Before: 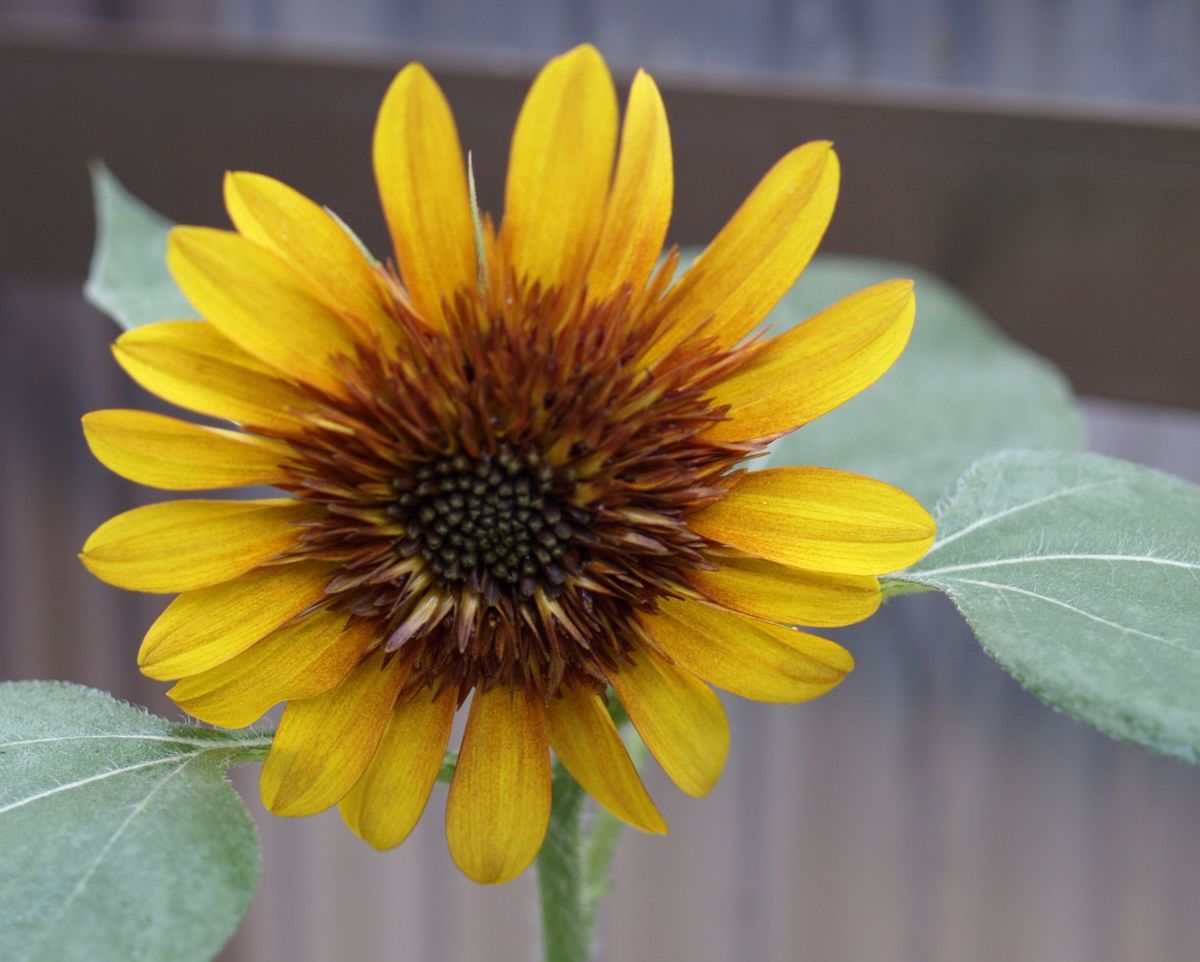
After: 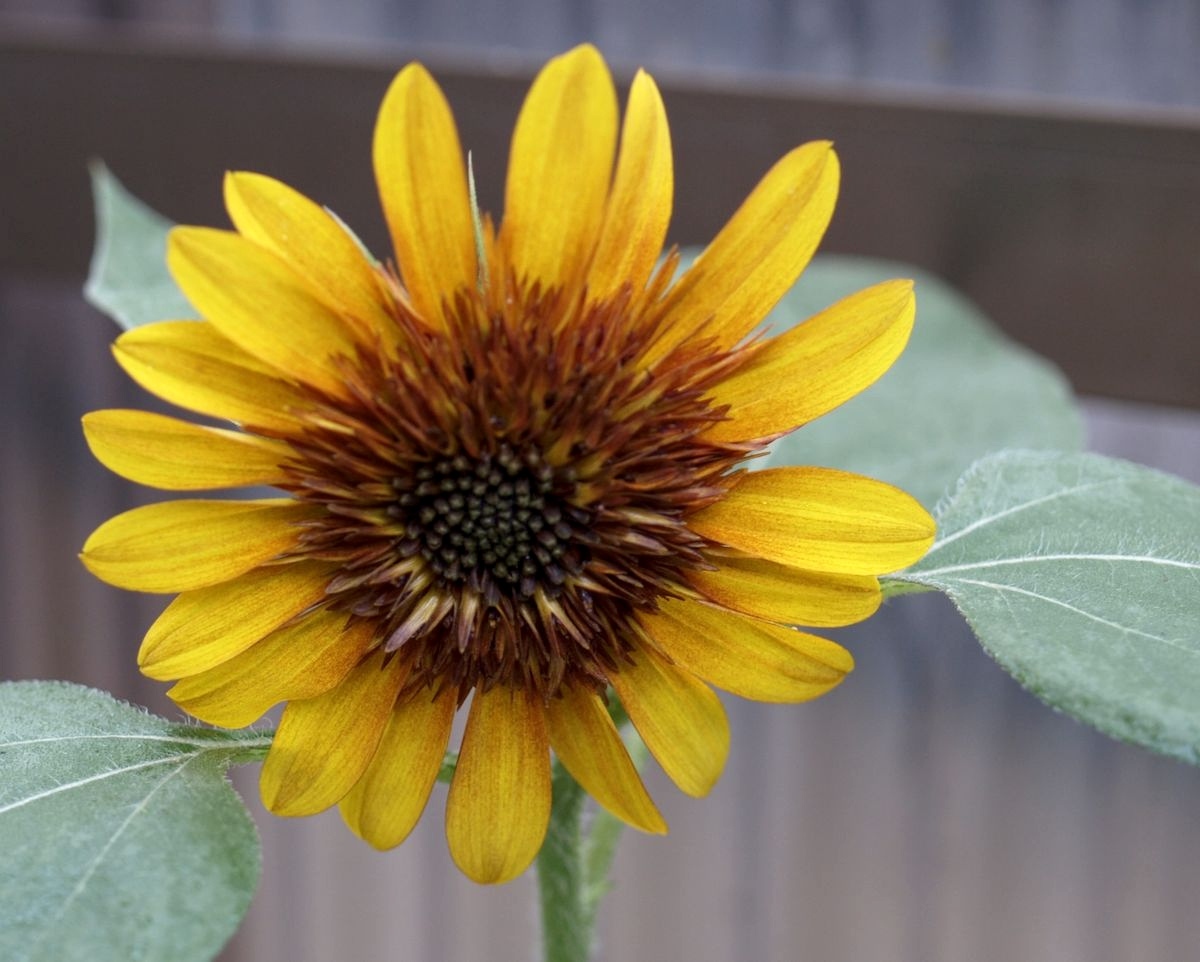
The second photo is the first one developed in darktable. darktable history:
local contrast: highlights 106%, shadows 101%, detail 119%, midtone range 0.2
